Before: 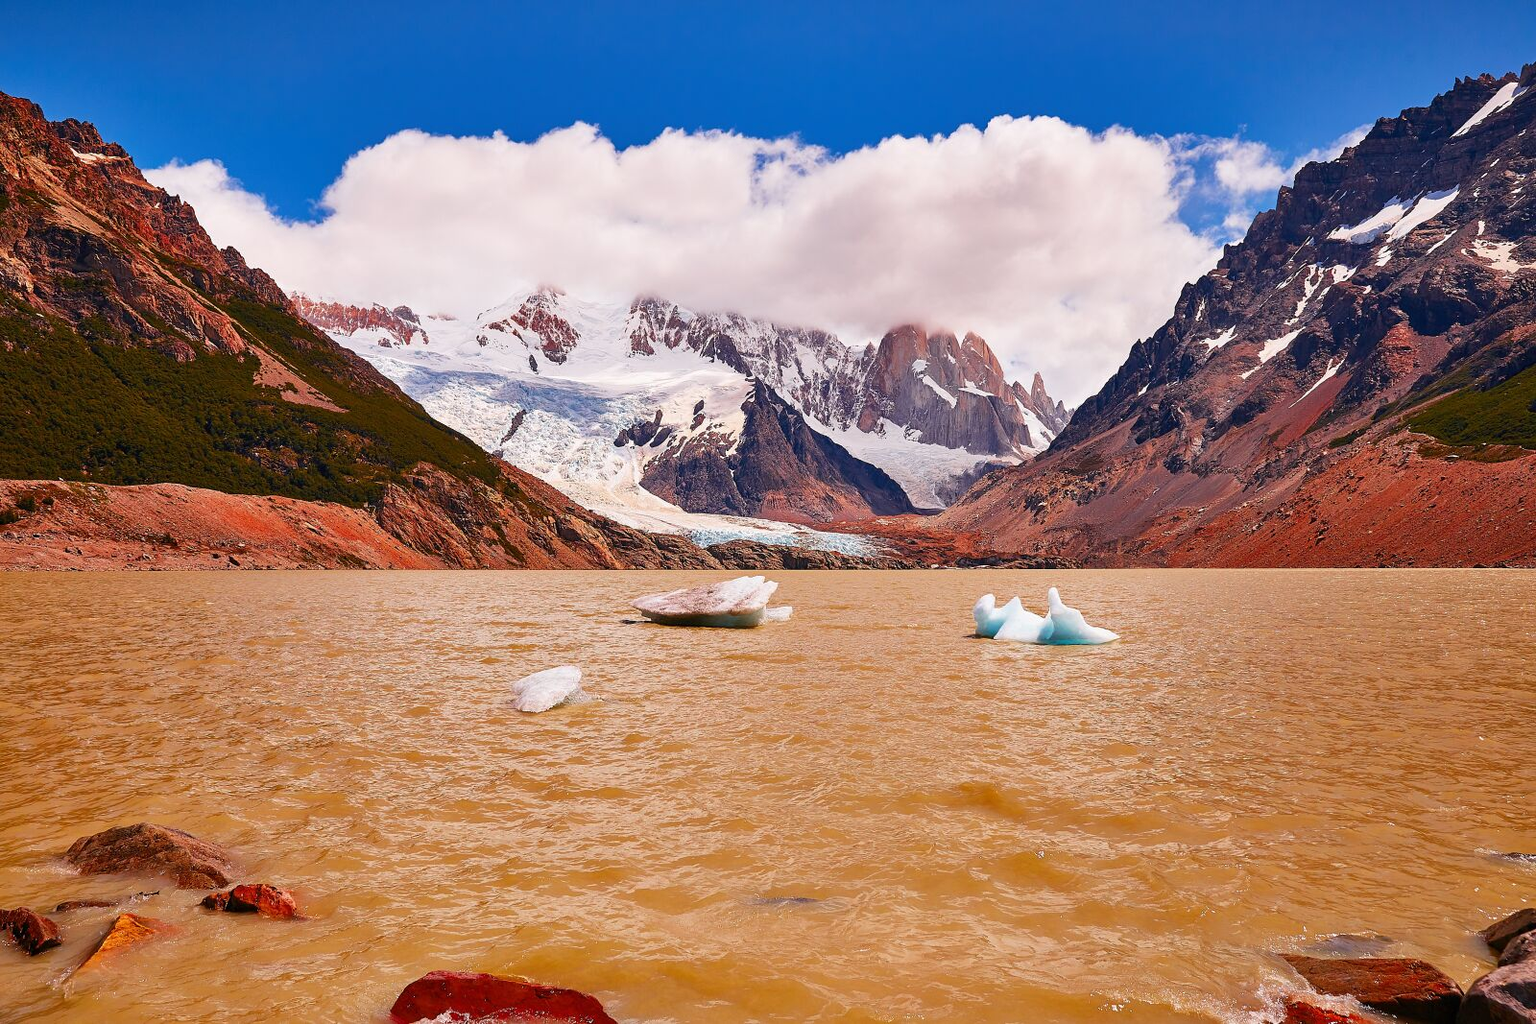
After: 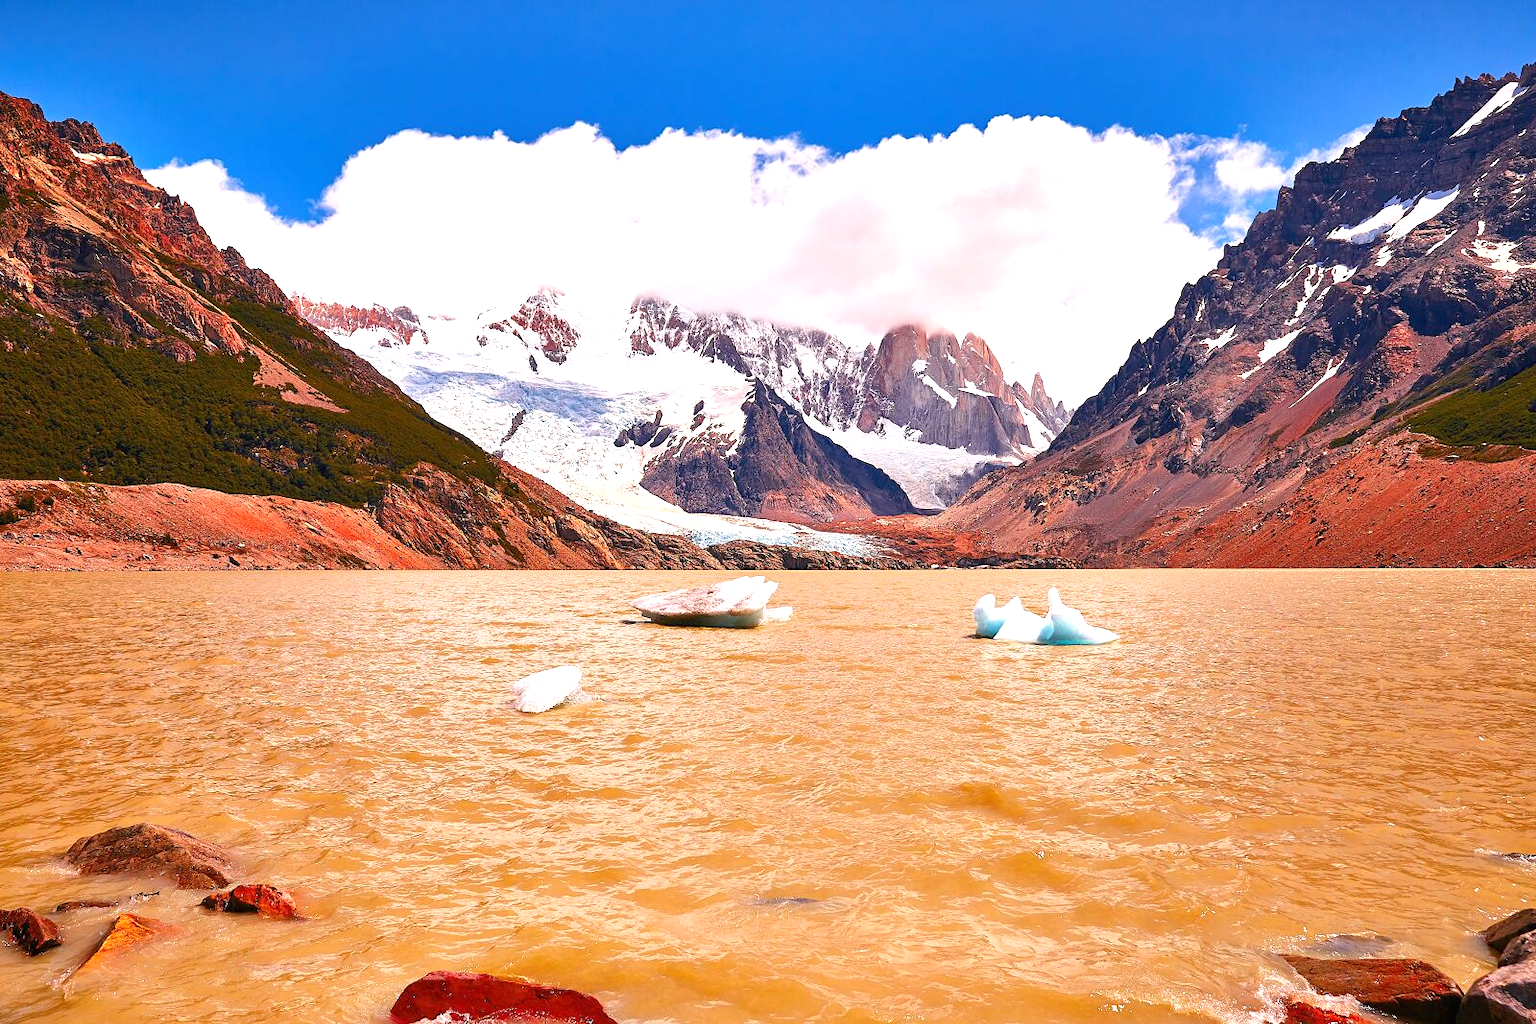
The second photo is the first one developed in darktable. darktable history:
exposure: exposure 0.727 EV, compensate exposure bias true, compensate highlight preservation false
